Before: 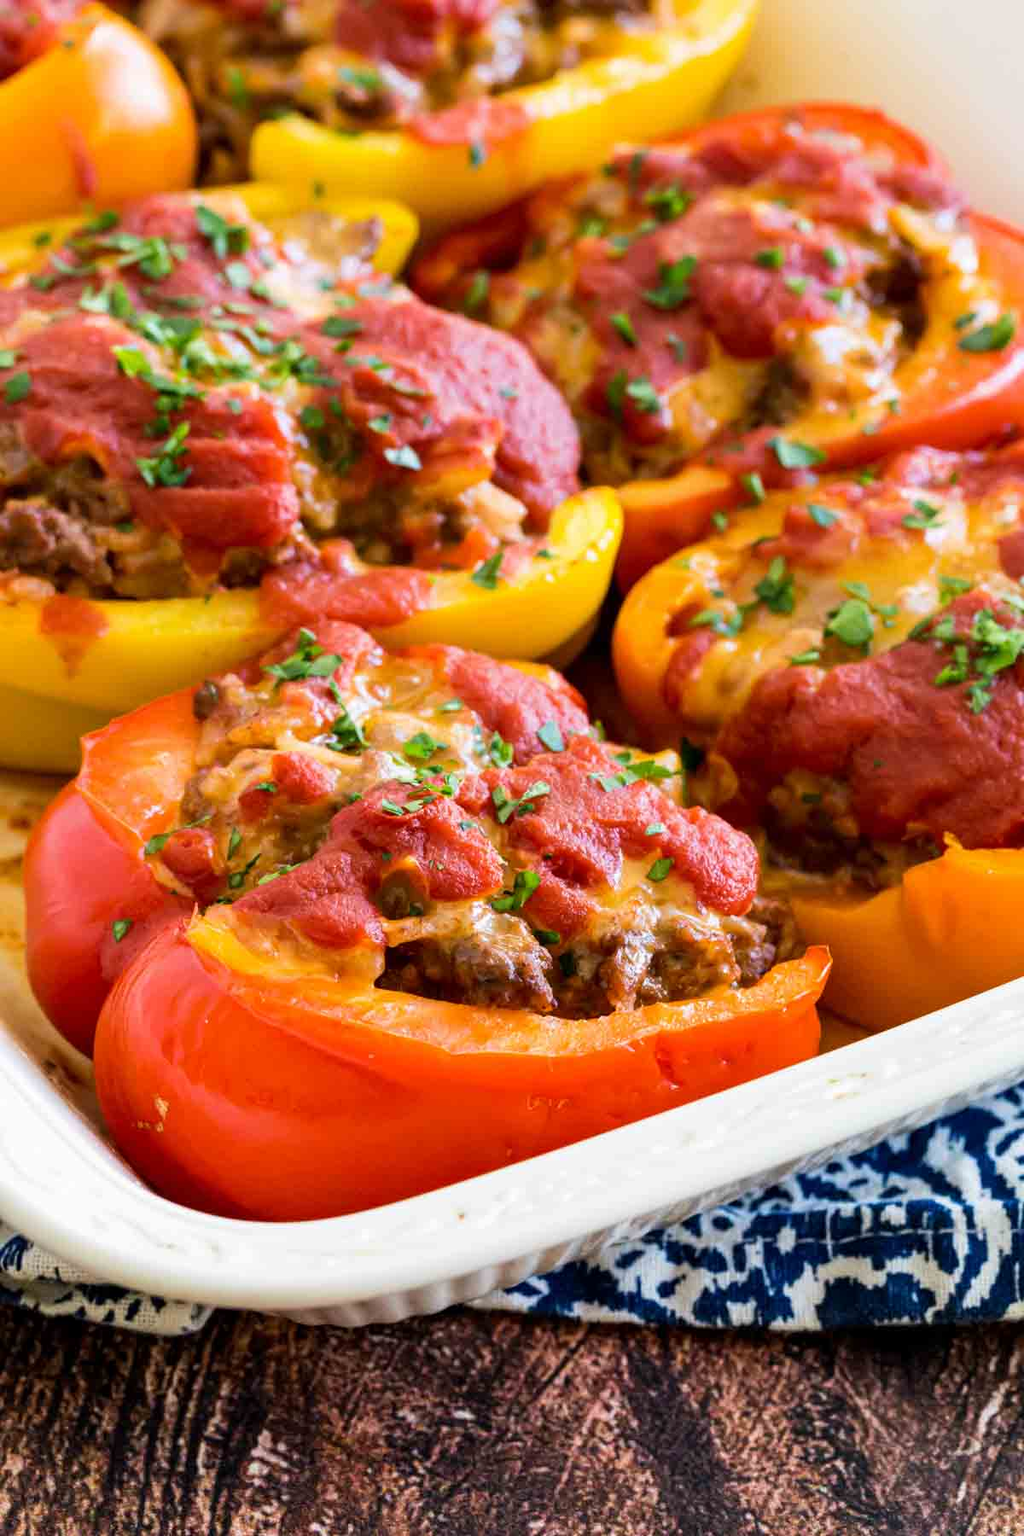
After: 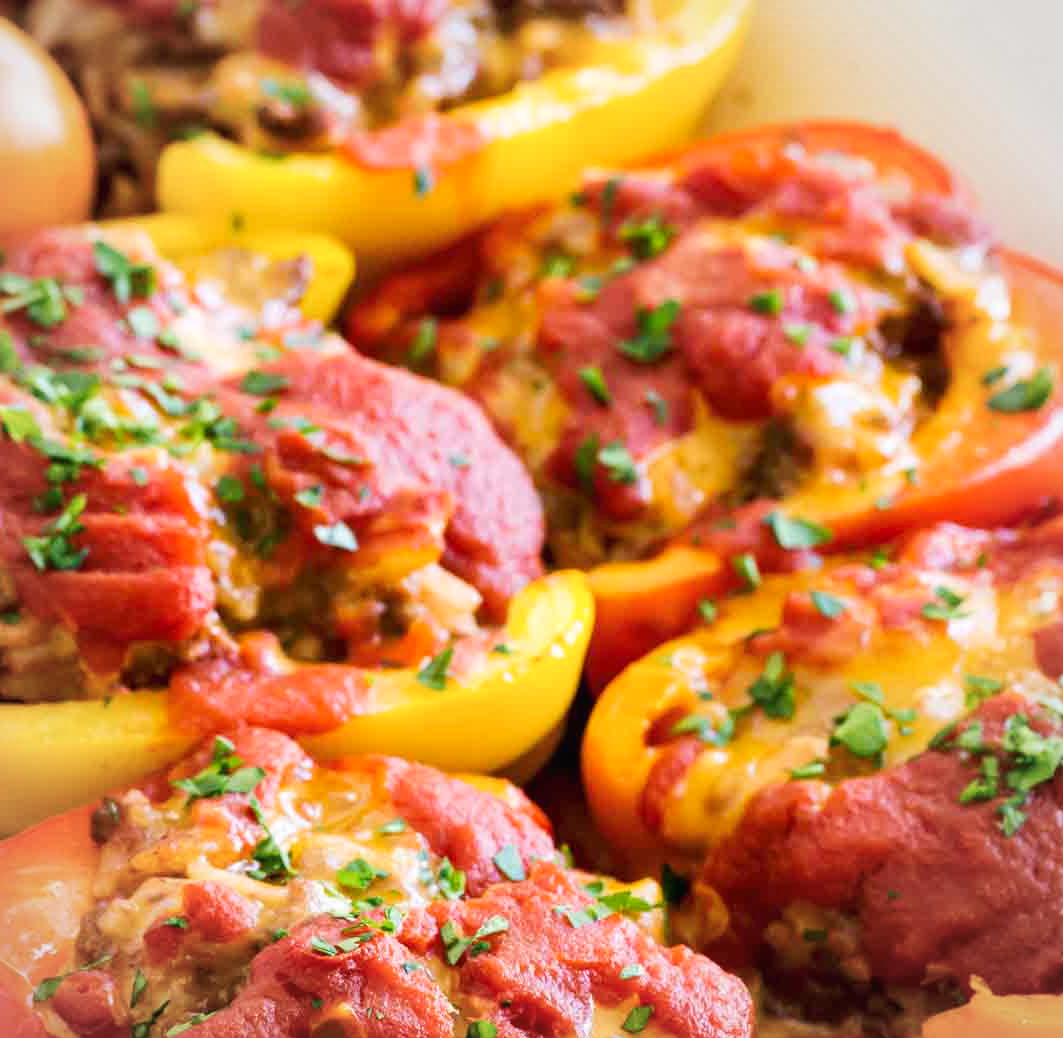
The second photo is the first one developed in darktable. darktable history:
crop and rotate: left 11.392%, bottom 42.319%
vignetting: brightness -0.183, saturation -0.305
exposure: black level correction 0.001, exposure 0.498 EV, compensate highlight preservation false
tone curve: curves: ch0 [(0, 0.014) (0.036, 0.047) (0.15, 0.156) (0.27, 0.258) (0.511, 0.506) (0.761, 0.741) (1, 0.919)]; ch1 [(0, 0) (0.179, 0.173) (0.322, 0.32) (0.429, 0.431) (0.502, 0.5) (0.519, 0.522) (0.562, 0.575) (0.631, 0.65) (0.72, 0.692) (1, 1)]; ch2 [(0, 0) (0.29, 0.295) (0.404, 0.436) (0.497, 0.498) (0.533, 0.556) (0.599, 0.607) (0.696, 0.707) (1, 1)], preserve colors none
